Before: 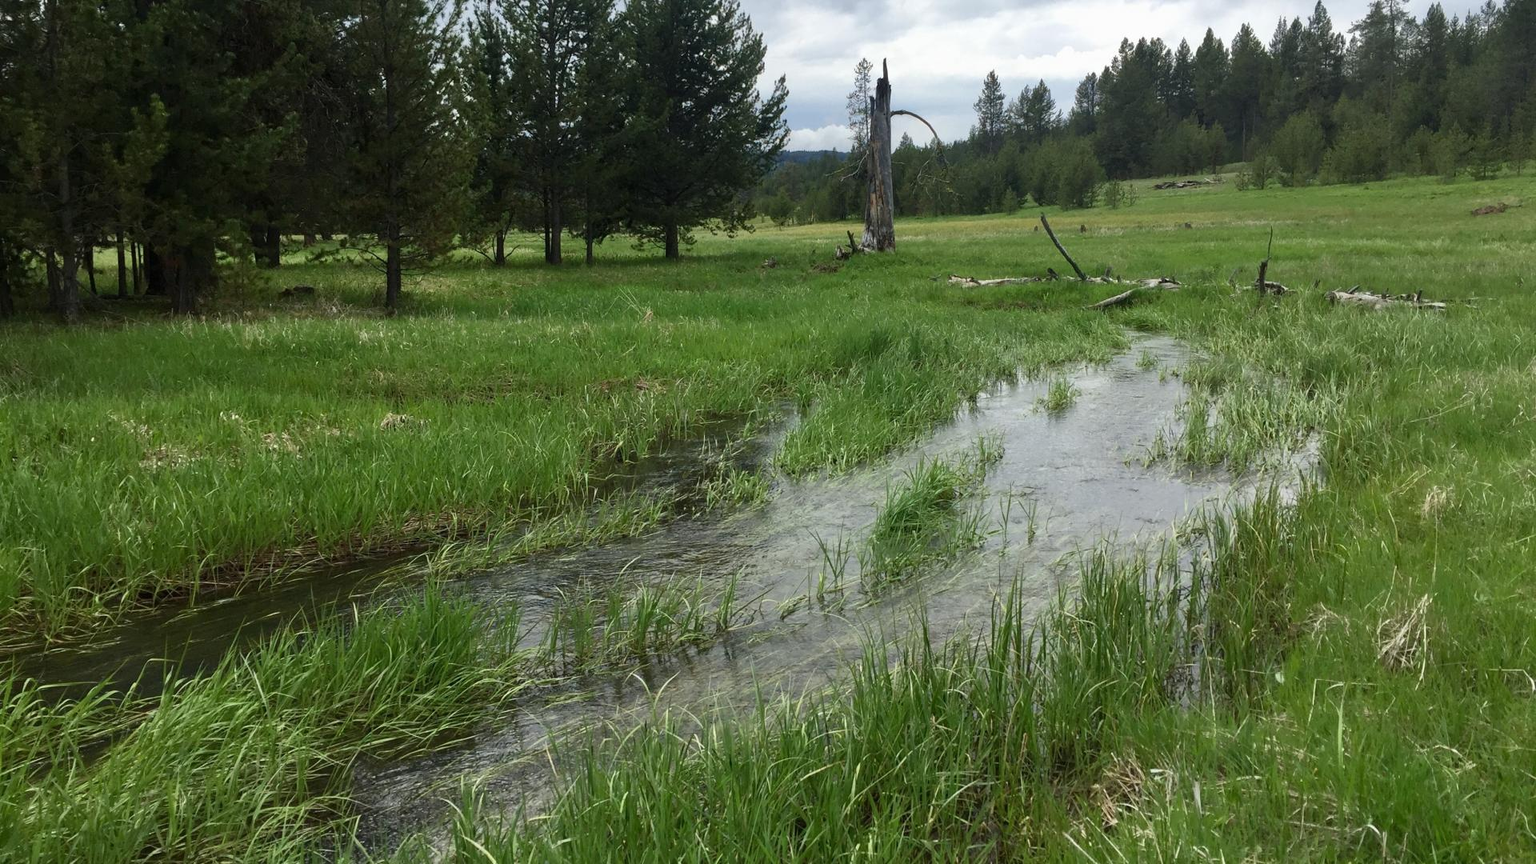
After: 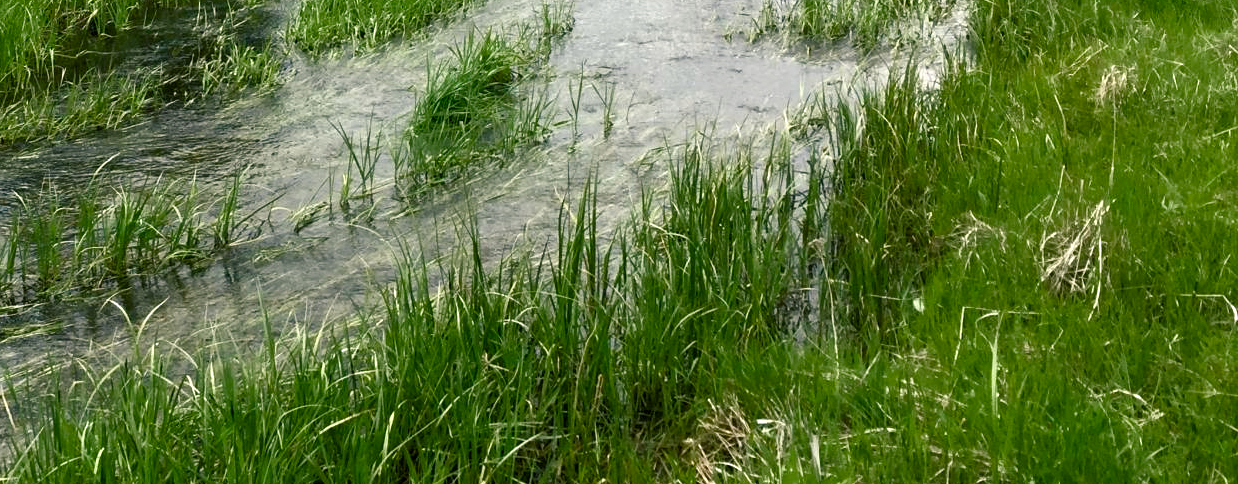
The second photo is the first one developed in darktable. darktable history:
crop and rotate: left 35.509%, top 50.238%, bottom 4.934%
color balance rgb: shadows lift › chroma 2.79%, shadows lift › hue 190.66°, power › hue 171.85°, highlights gain › chroma 2.16%, highlights gain › hue 75.26°, global offset › luminance -0.51%, perceptual saturation grading › highlights -33.8%, perceptual saturation grading › mid-tones 14.98%, perceptual saturation grading › shadows 48.43%, perceptual brilliance grading › highlights 15.68%, perceptual brilliance grading › mid-tones 6.62%, perceptual brilliance grading › shadows -14.98%, global vibrance 11.32%, contrast 5.05%
